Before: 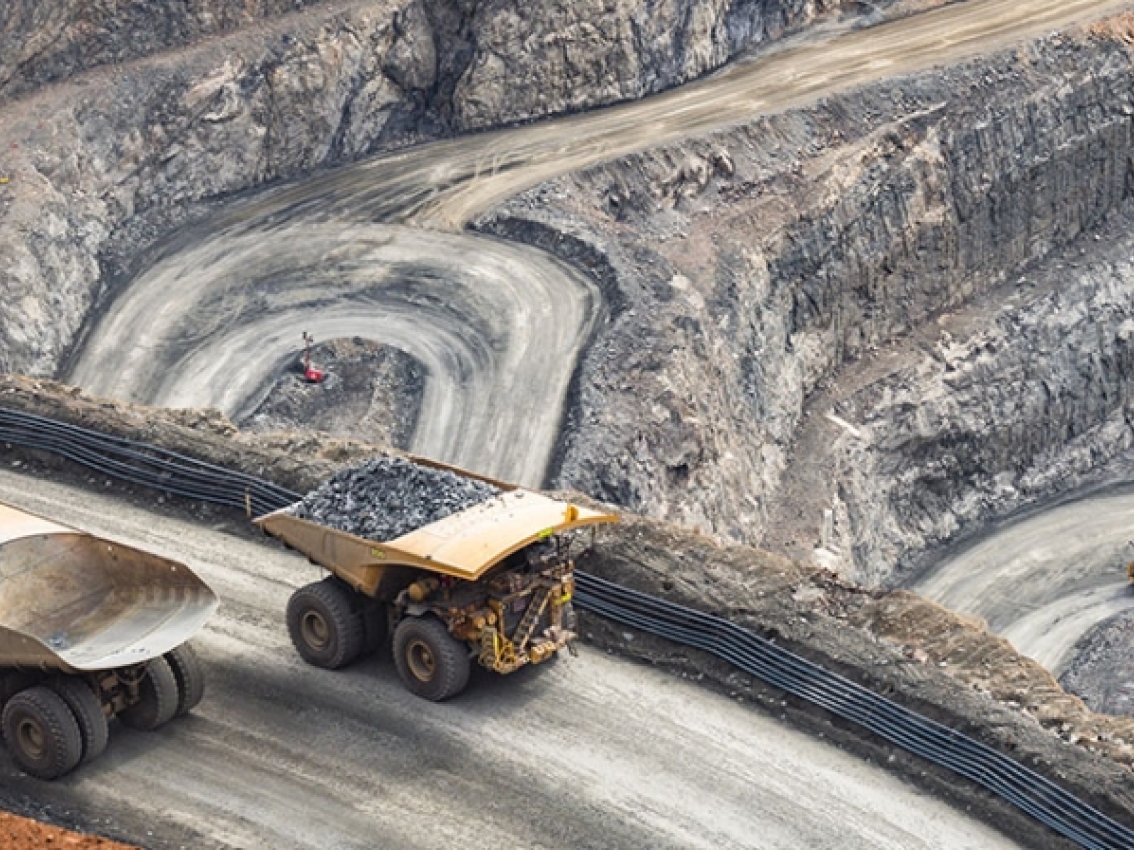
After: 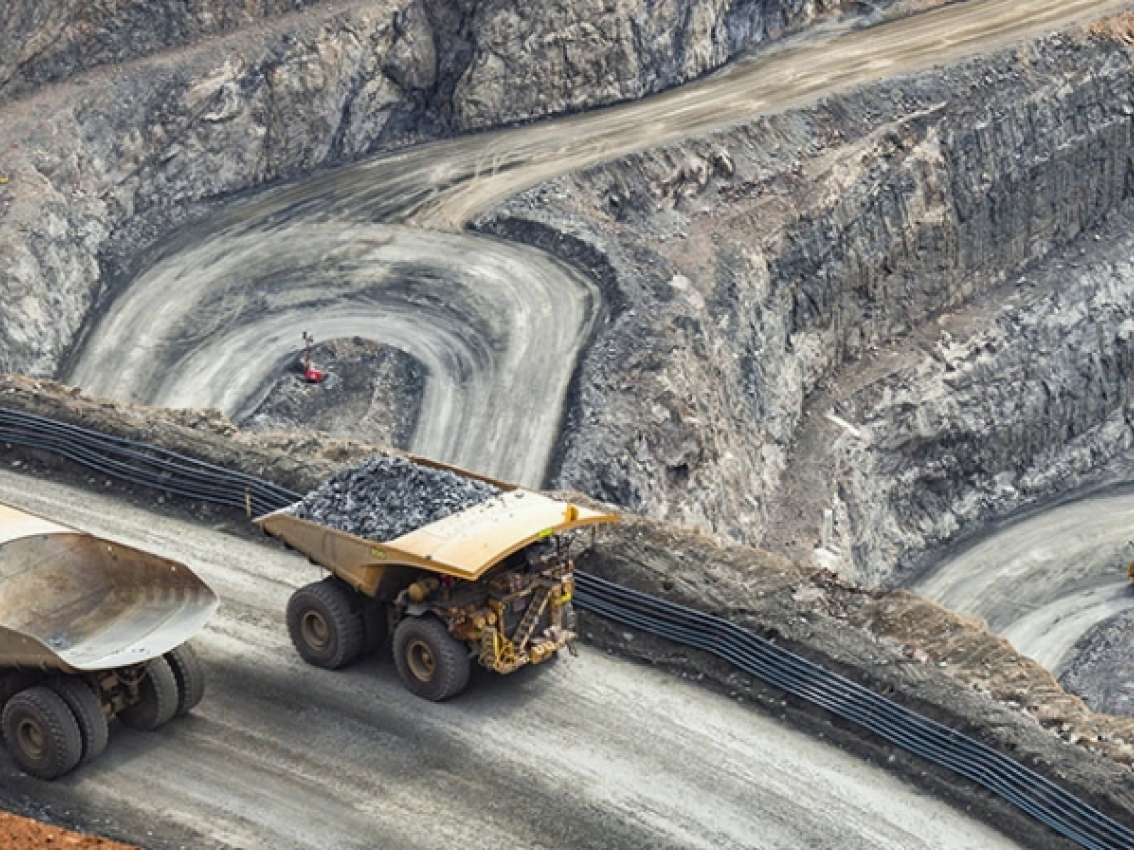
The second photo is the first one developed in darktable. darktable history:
white balance: red 0.978, blue 0.999
shadows and highlights: radius 108.52, shadows 40.68, highlights -72.88, low approximation 0.01, soften with gaussian
